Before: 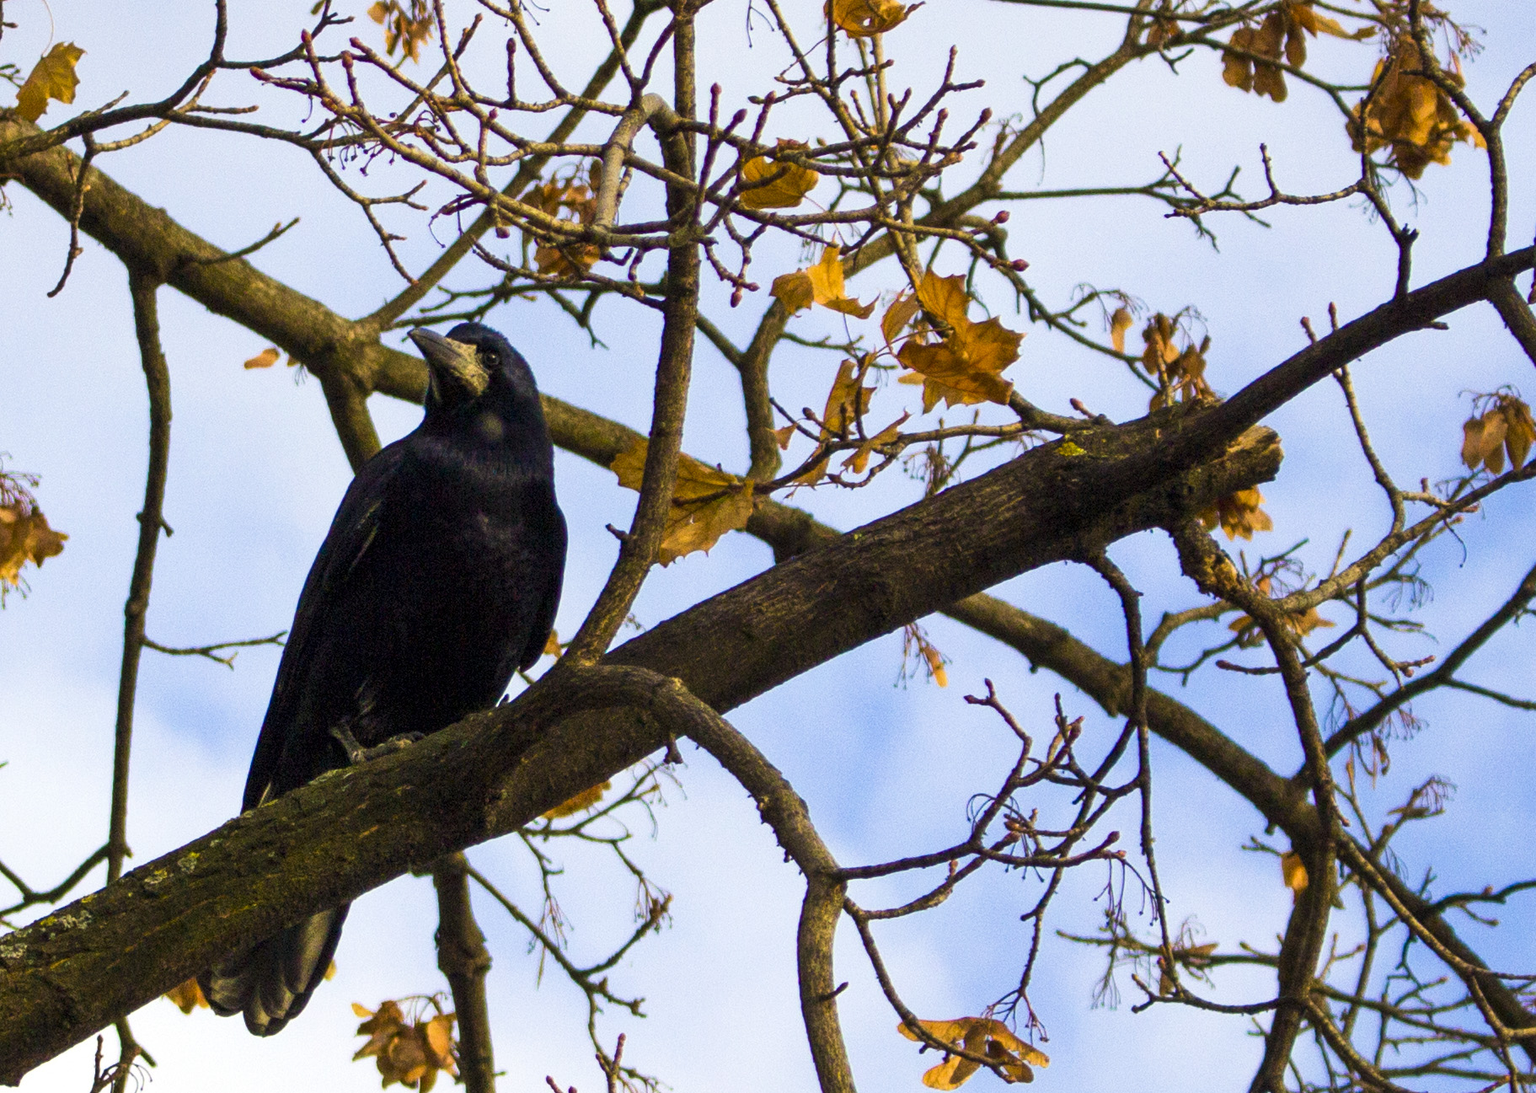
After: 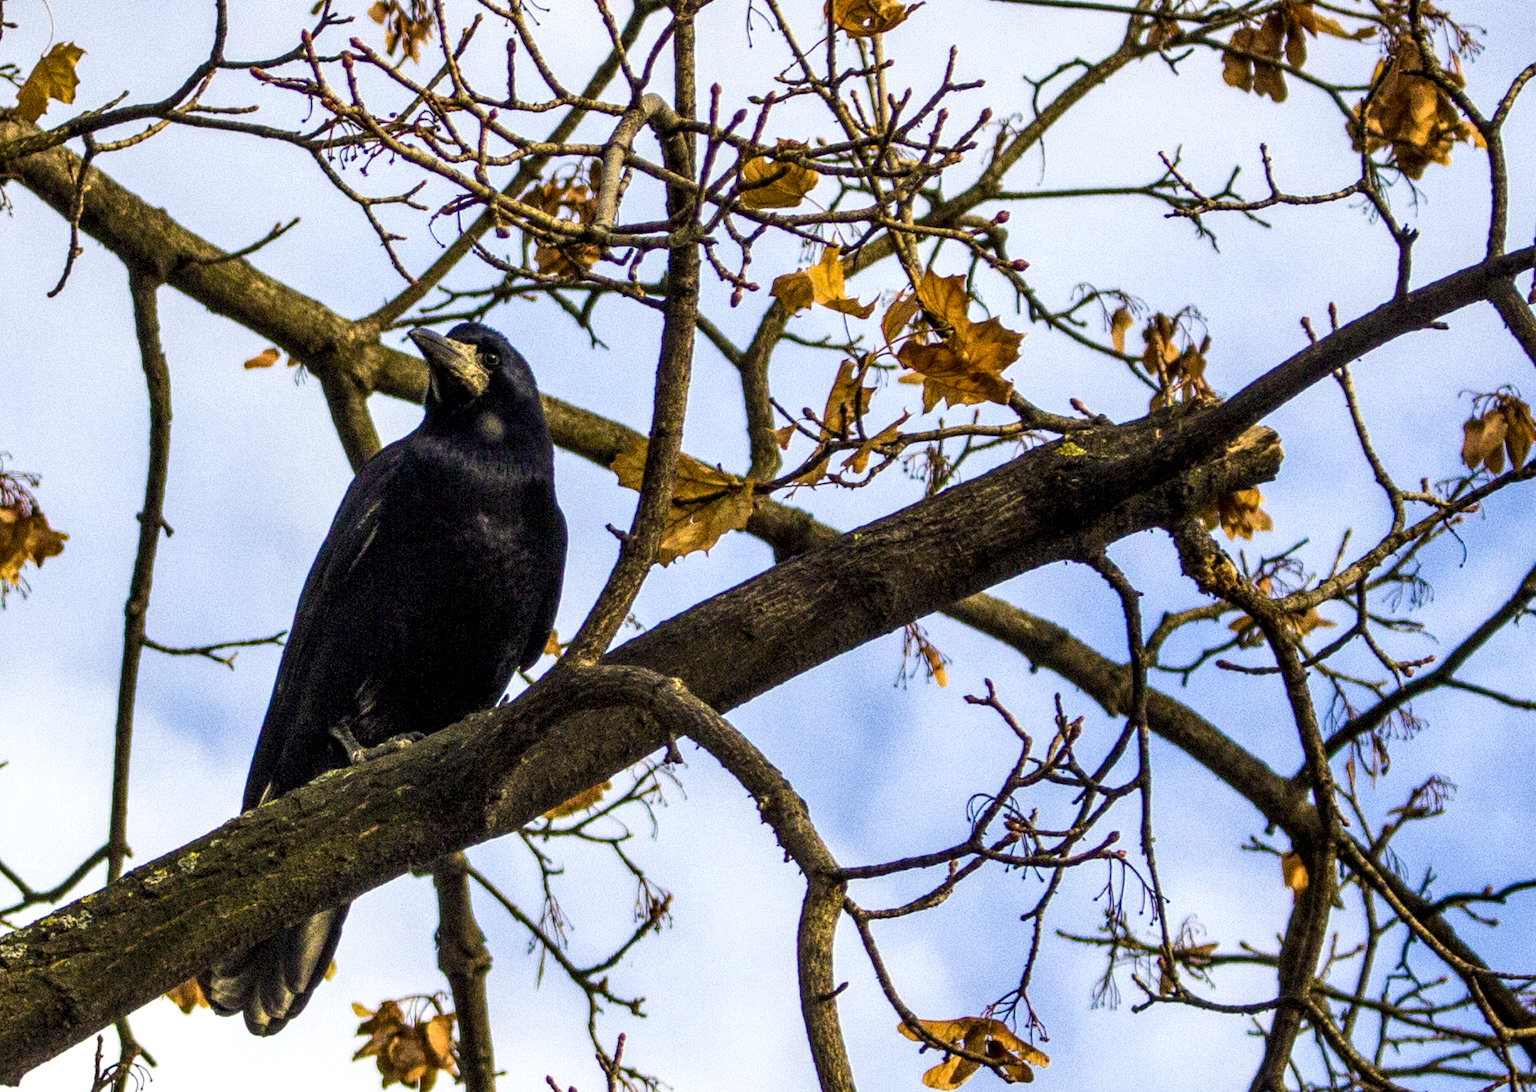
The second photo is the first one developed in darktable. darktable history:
white balance: emerald 1
local contrast: highlights 79%, shadows 56%, detail 175%, midtone range 0.428
